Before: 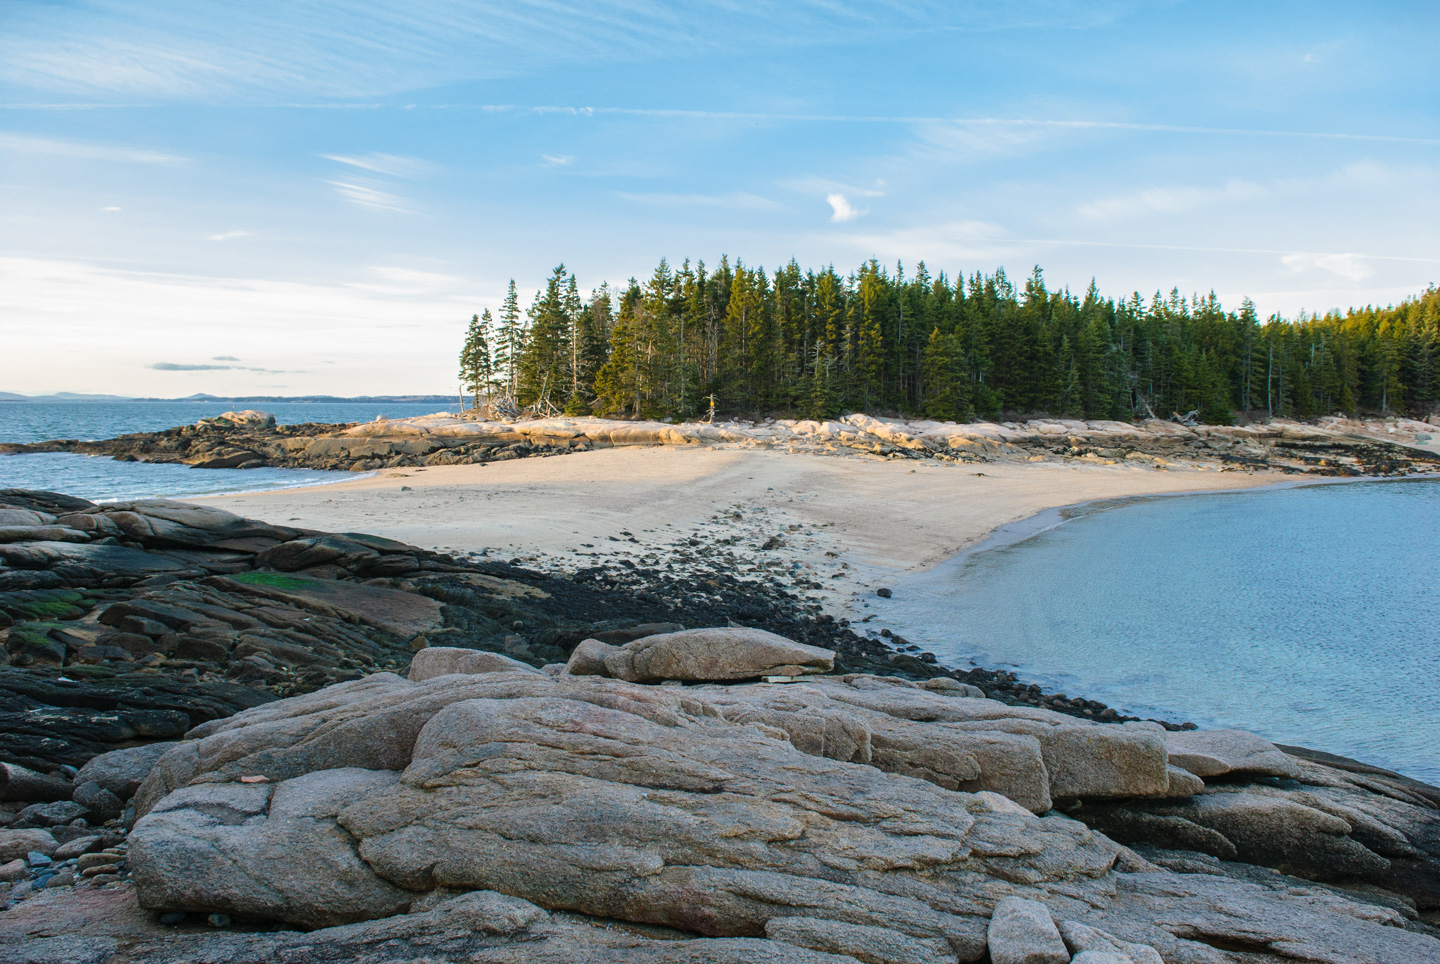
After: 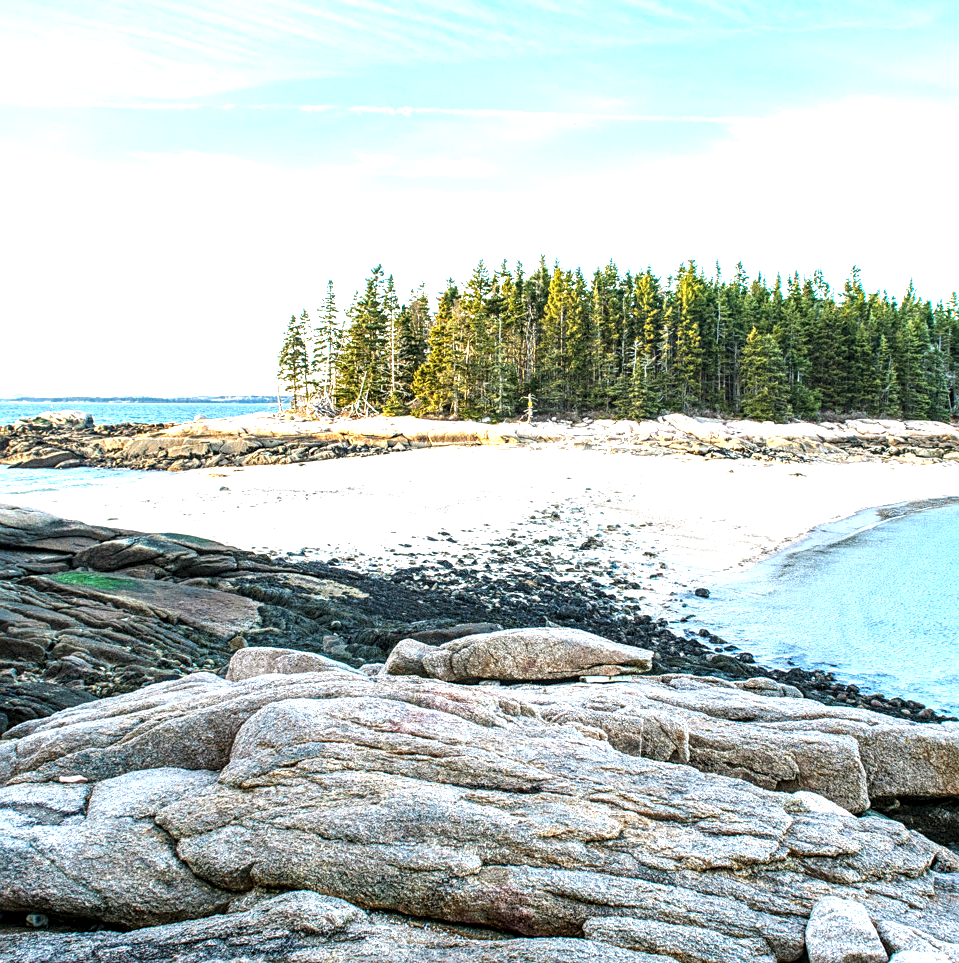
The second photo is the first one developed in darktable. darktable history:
exposure: black level correction 0, exposure 1.45 EV, compensate exposure bias true, compensate highlight preservation false
crop and rotate: left 12.673%, right 20.66%
local contrast: highlights 79%, shadows 56%, detail 175%, midtone range 0.428
sharpen: radius 2.529, amount 0.323
